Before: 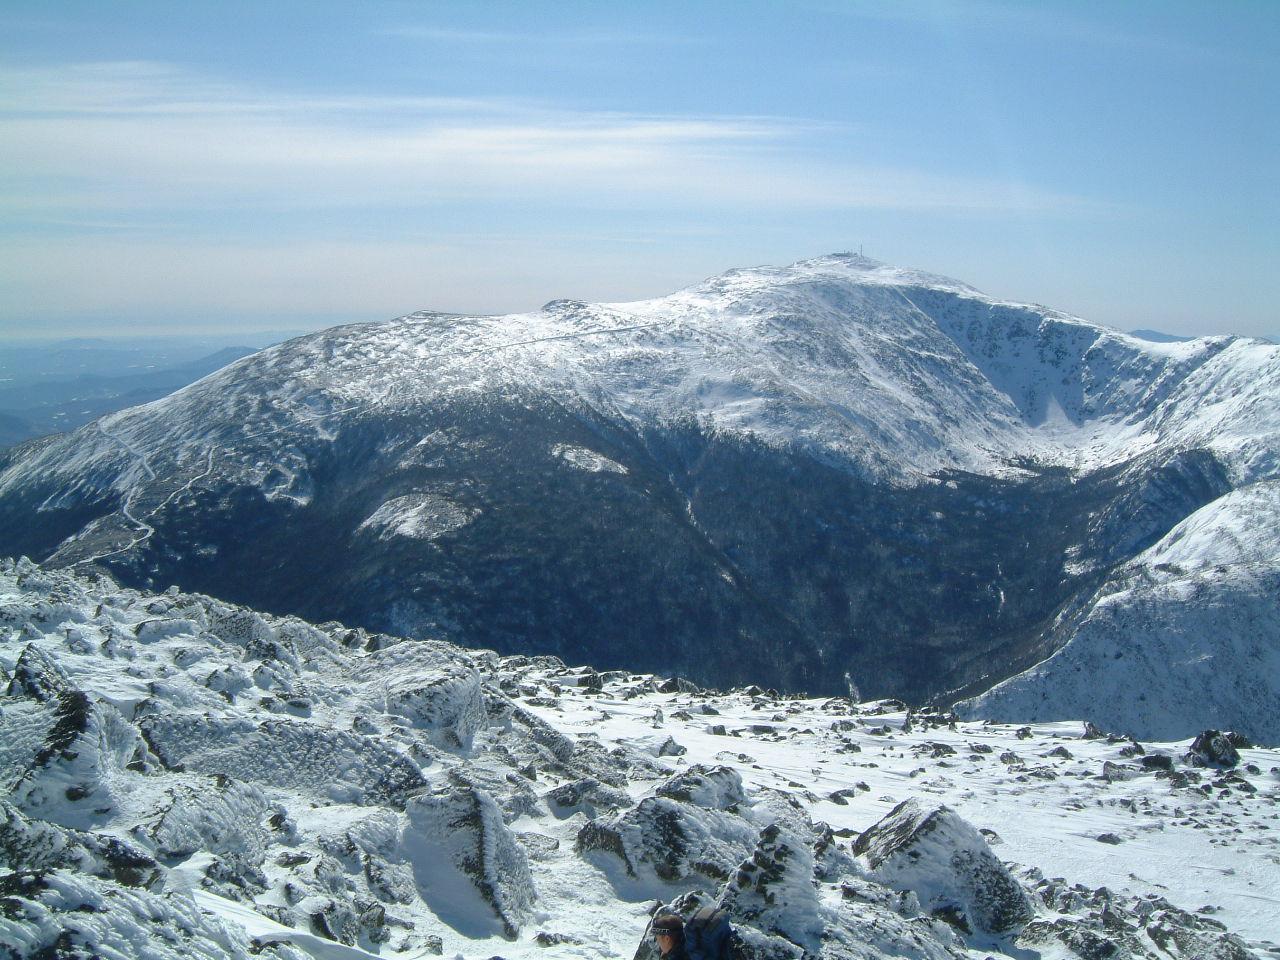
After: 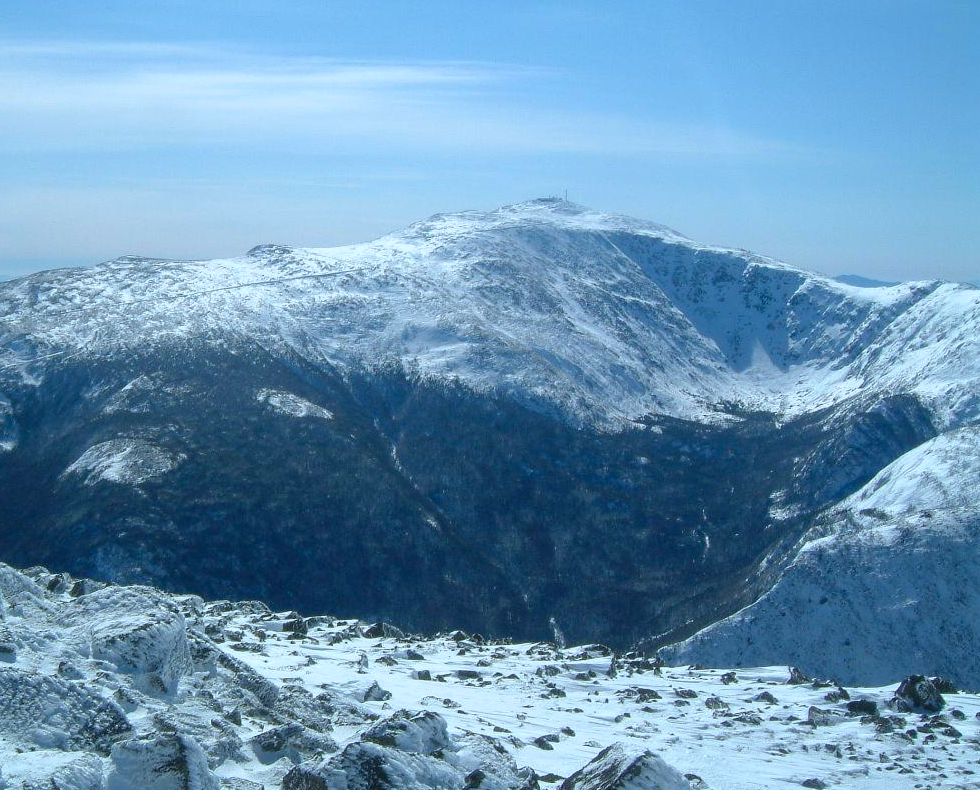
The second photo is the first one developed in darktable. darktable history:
exposure: black level correction 0.002, exposure -0.1 EV, compensate highlight preservation false
crop: left 23.095%, top 5.827%, bottom 11.854%
color calibration: illuminant F (fluorescent), F source F9 (Cool White Deluxe 4150 K) – high CRI, x 0.374, y 0.373, temperature 4158.34 K
